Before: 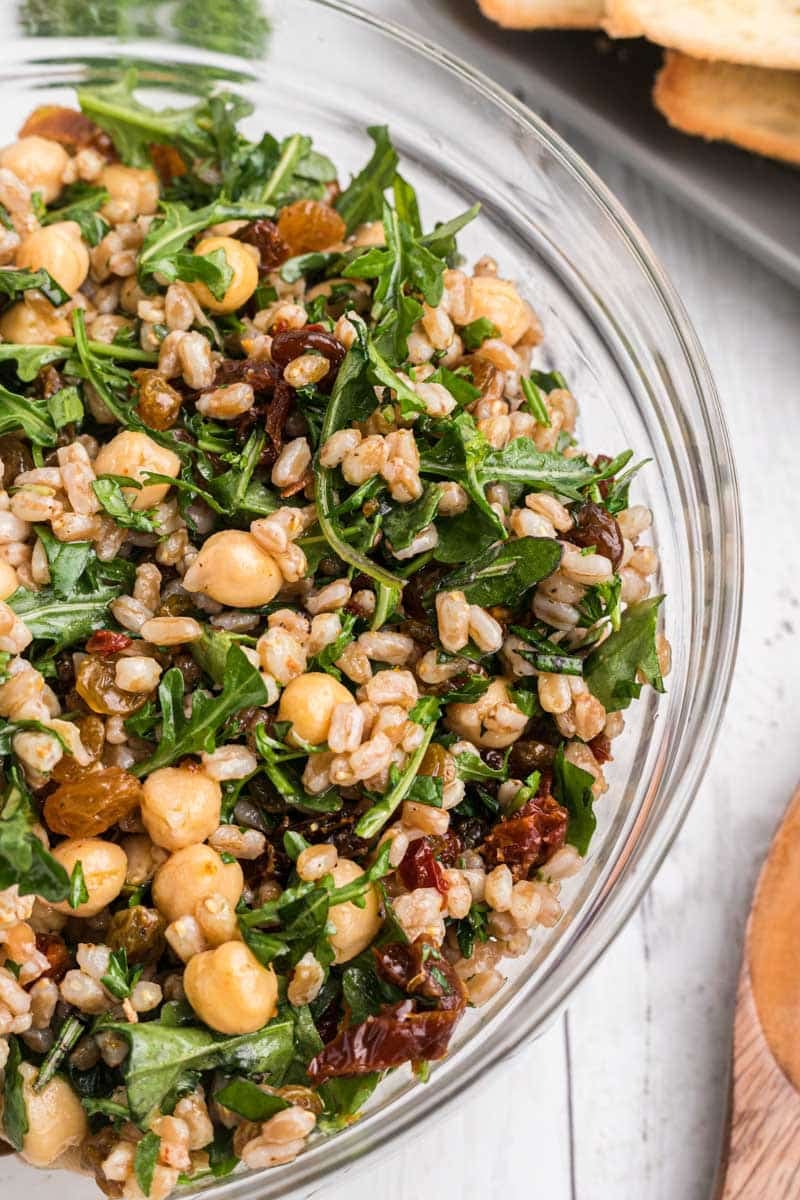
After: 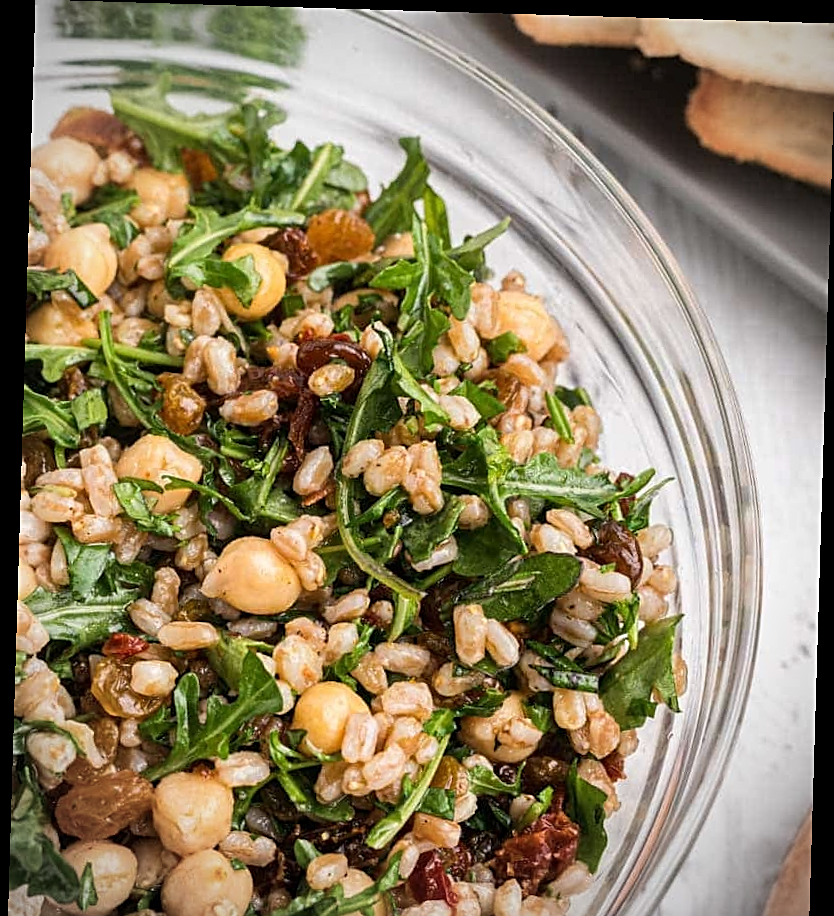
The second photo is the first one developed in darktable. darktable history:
sharpen: on, module defaults
crop: bottom 24.967%
rotate and perspective: rotation 1.72°, automatic cropping off
vignetting: fall-off start 79.88%
